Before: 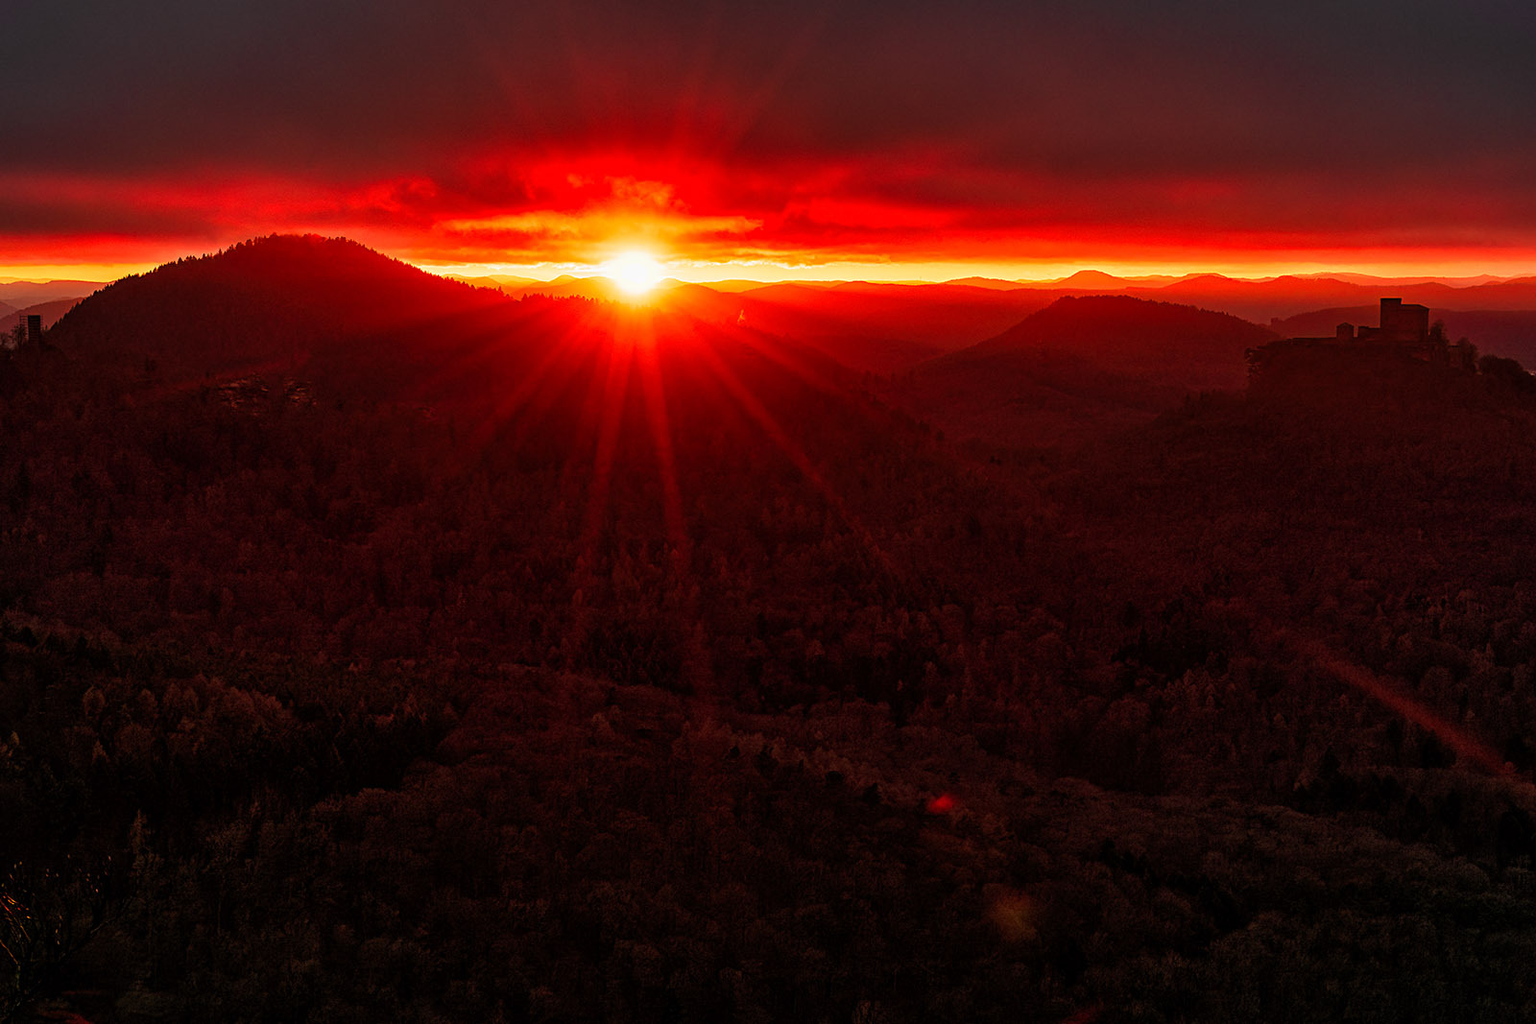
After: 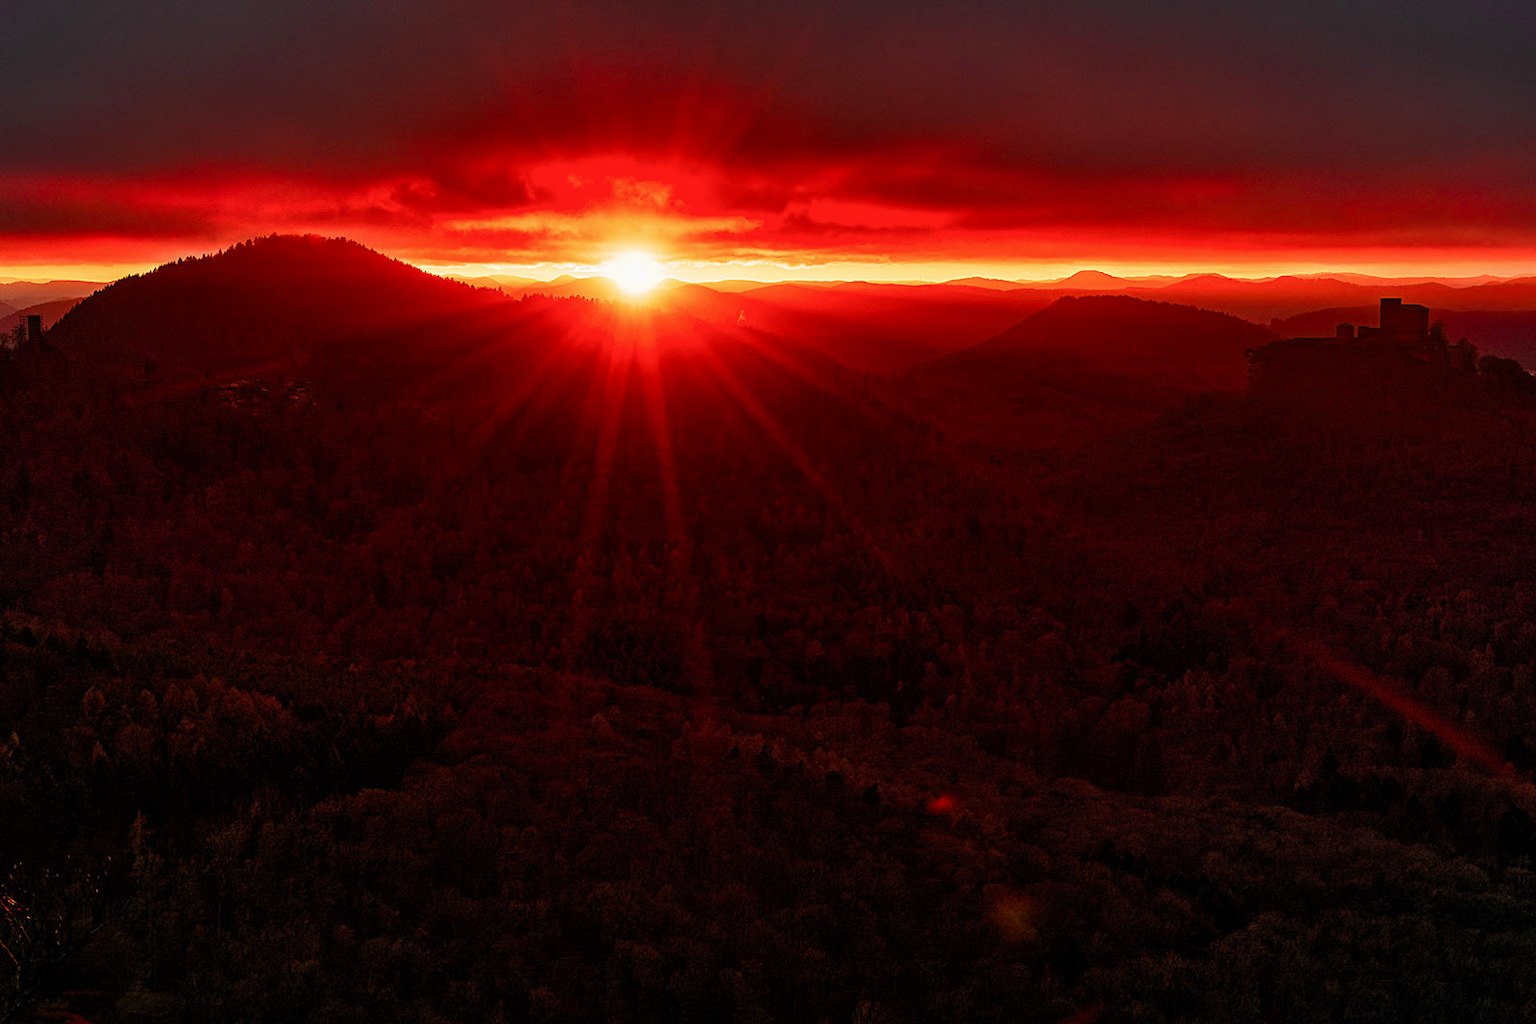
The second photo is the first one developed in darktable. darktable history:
color balance rgb: power › hue 207.41°, perceptual saturation grading › global saturation -0.035%, perceptual saturation grading › highlights -14.77%, perceptual saturation grading › shadows 26.021%
